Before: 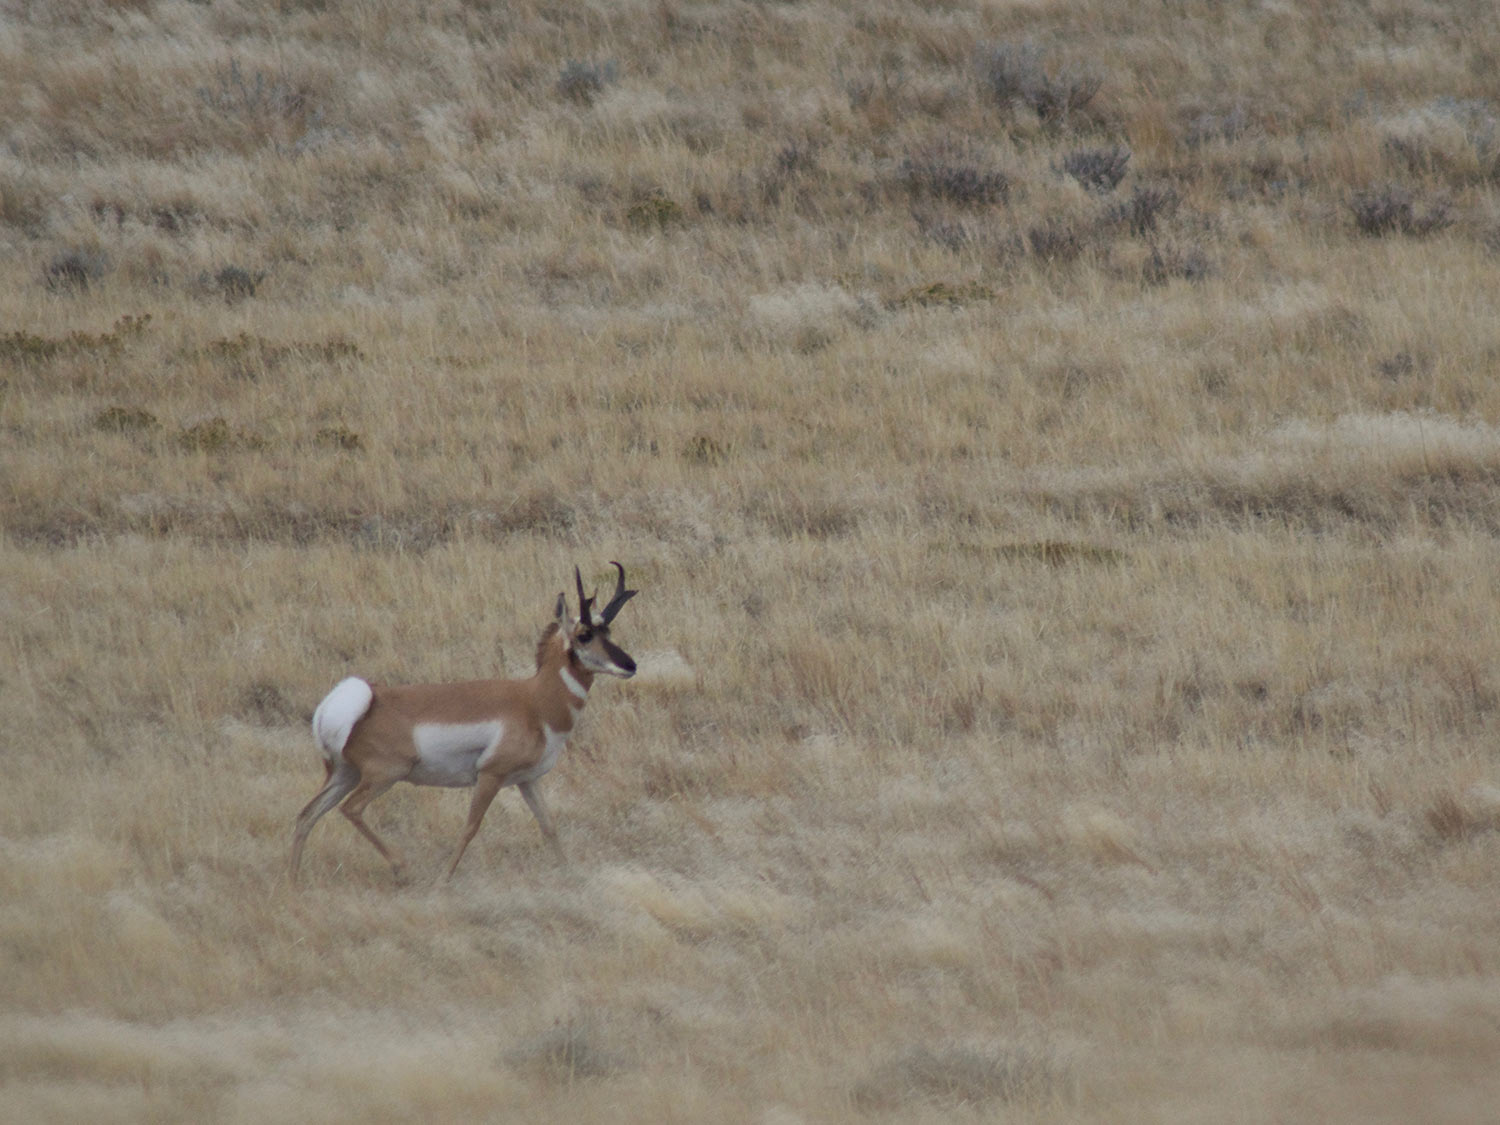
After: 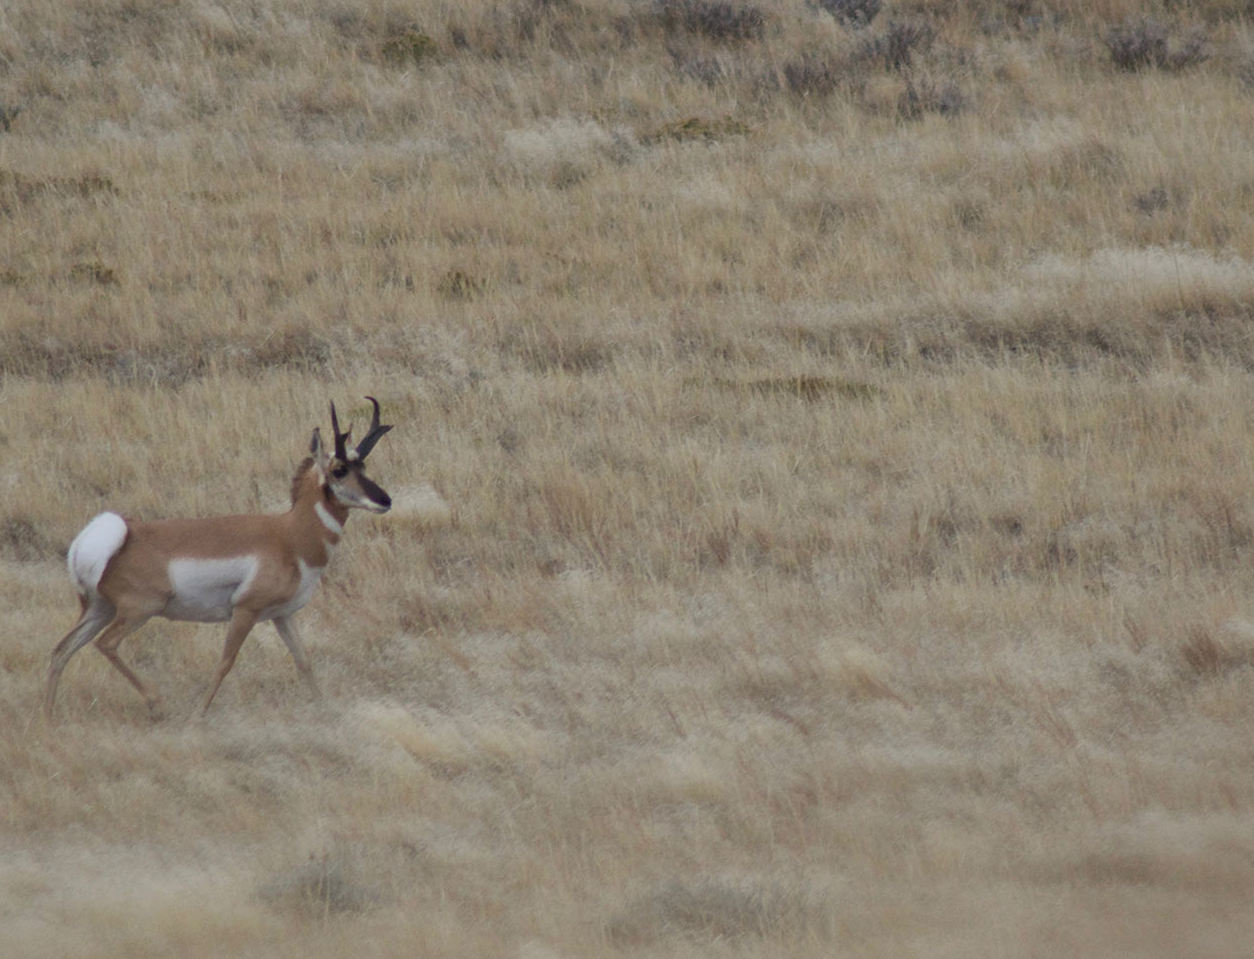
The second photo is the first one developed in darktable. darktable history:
crop: left 16.391%, top 14.686%
